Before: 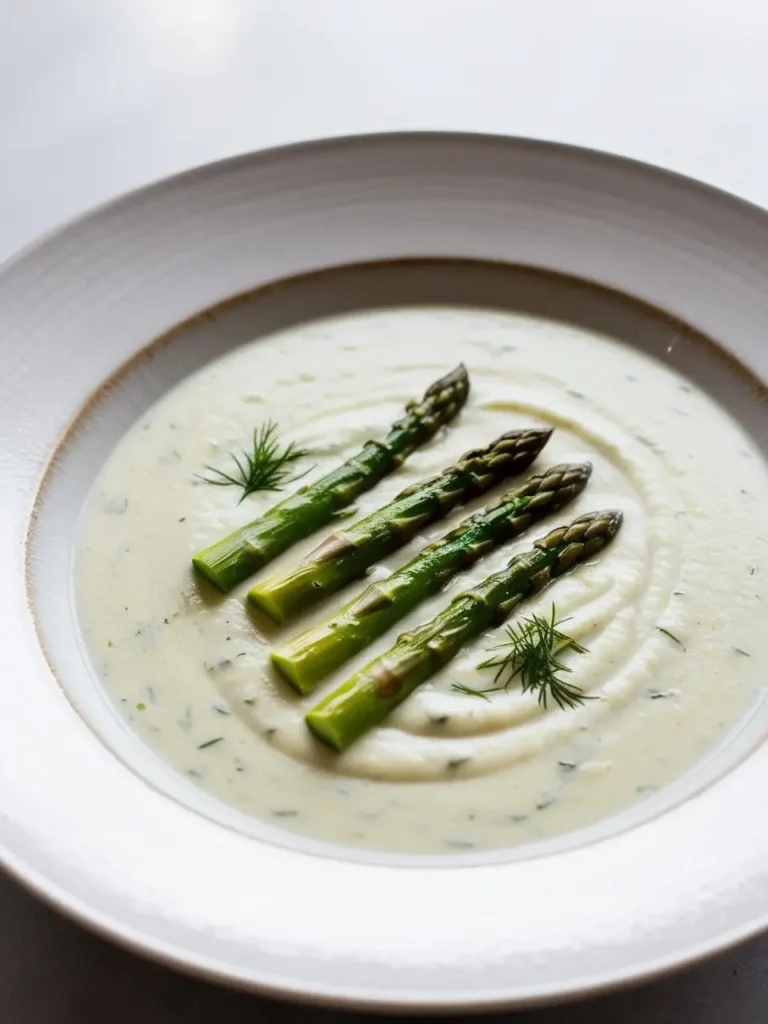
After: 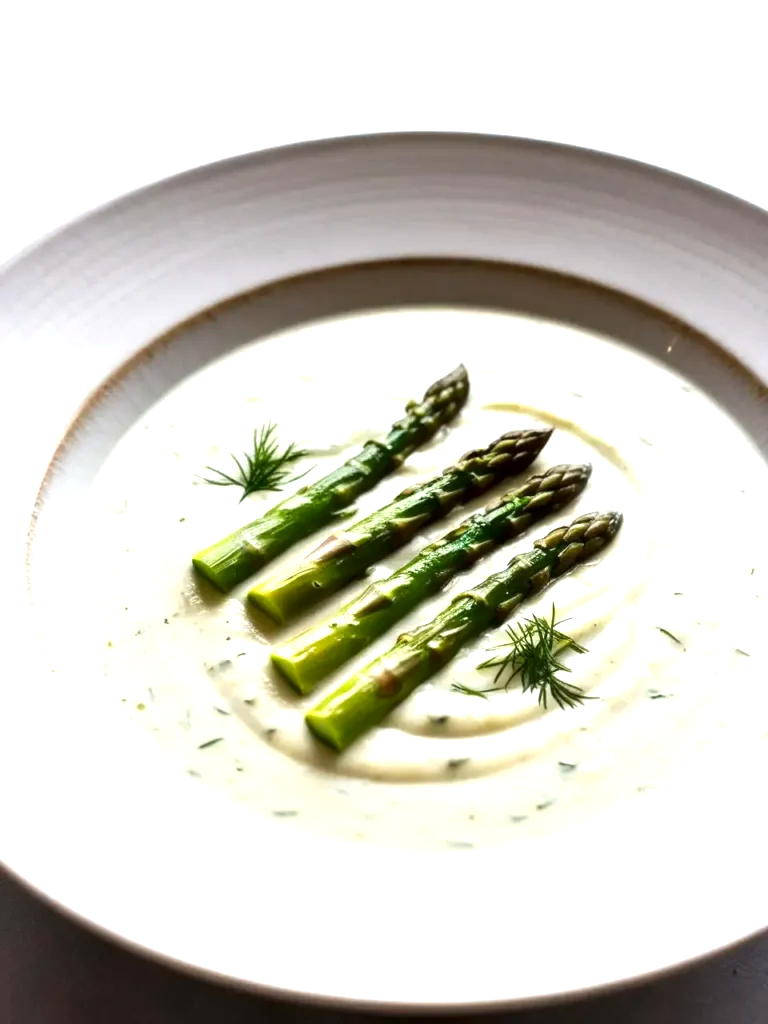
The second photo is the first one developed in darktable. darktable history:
contrast brightness saturation: brightness -0.089
exposure: exposure 0.927 EV, compensate highlight preservation false
